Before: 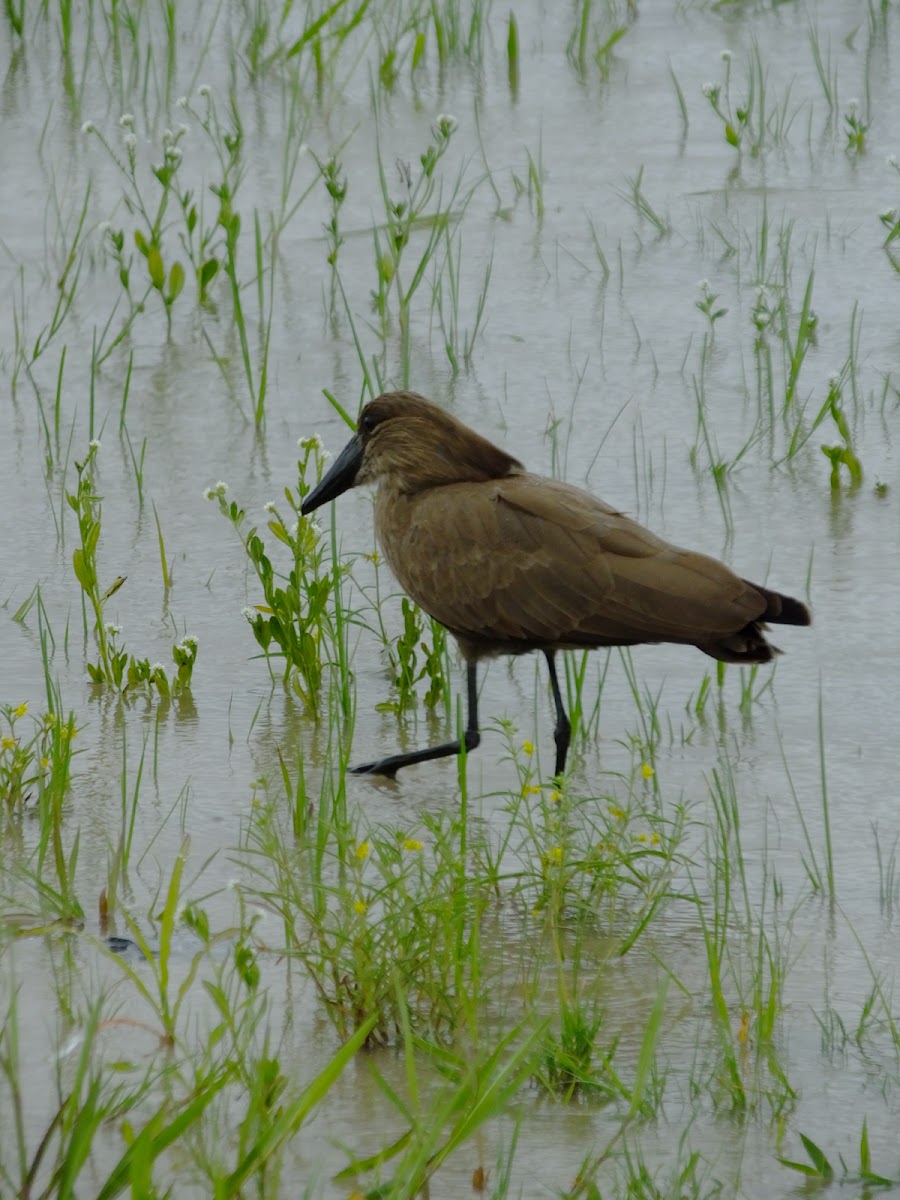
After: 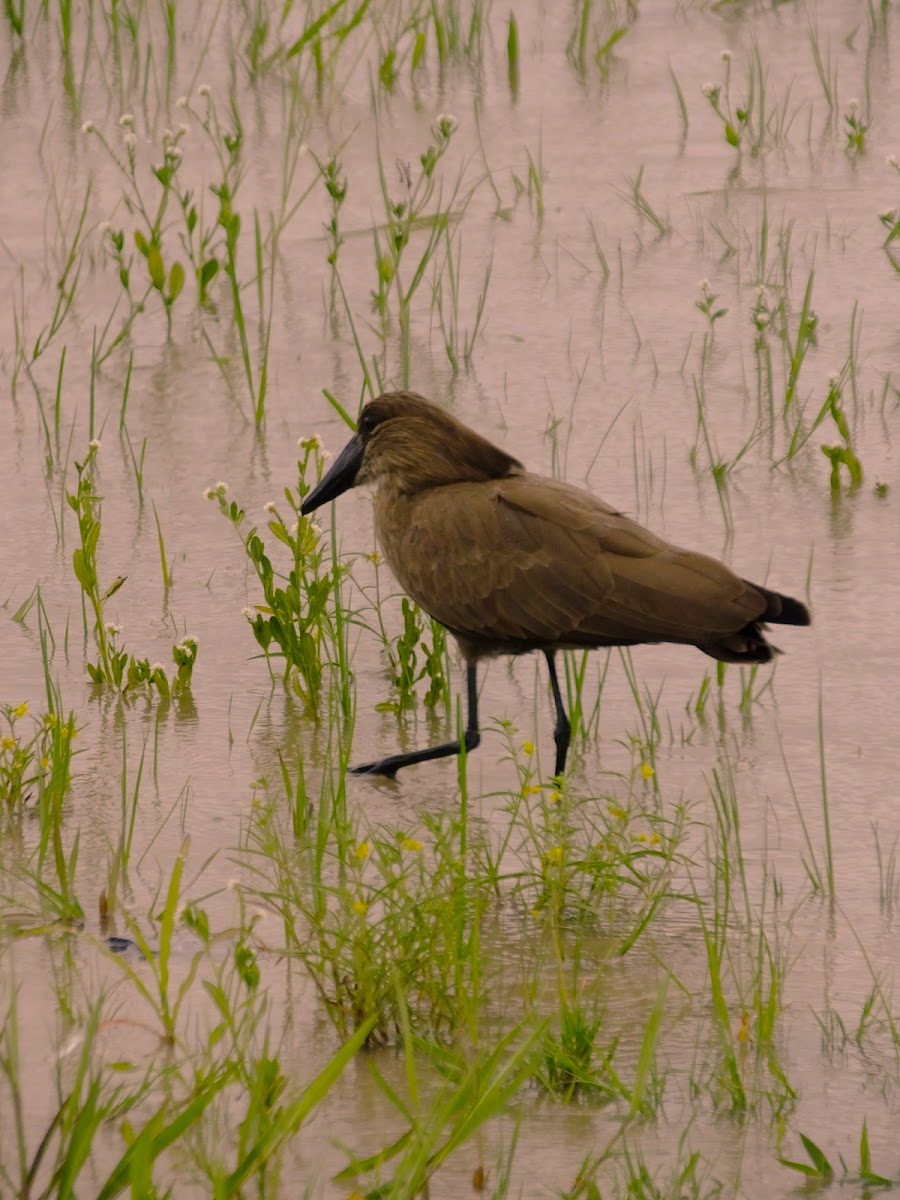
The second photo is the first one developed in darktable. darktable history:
color correction: highlights a* 20.56, highlights b* 19.25
